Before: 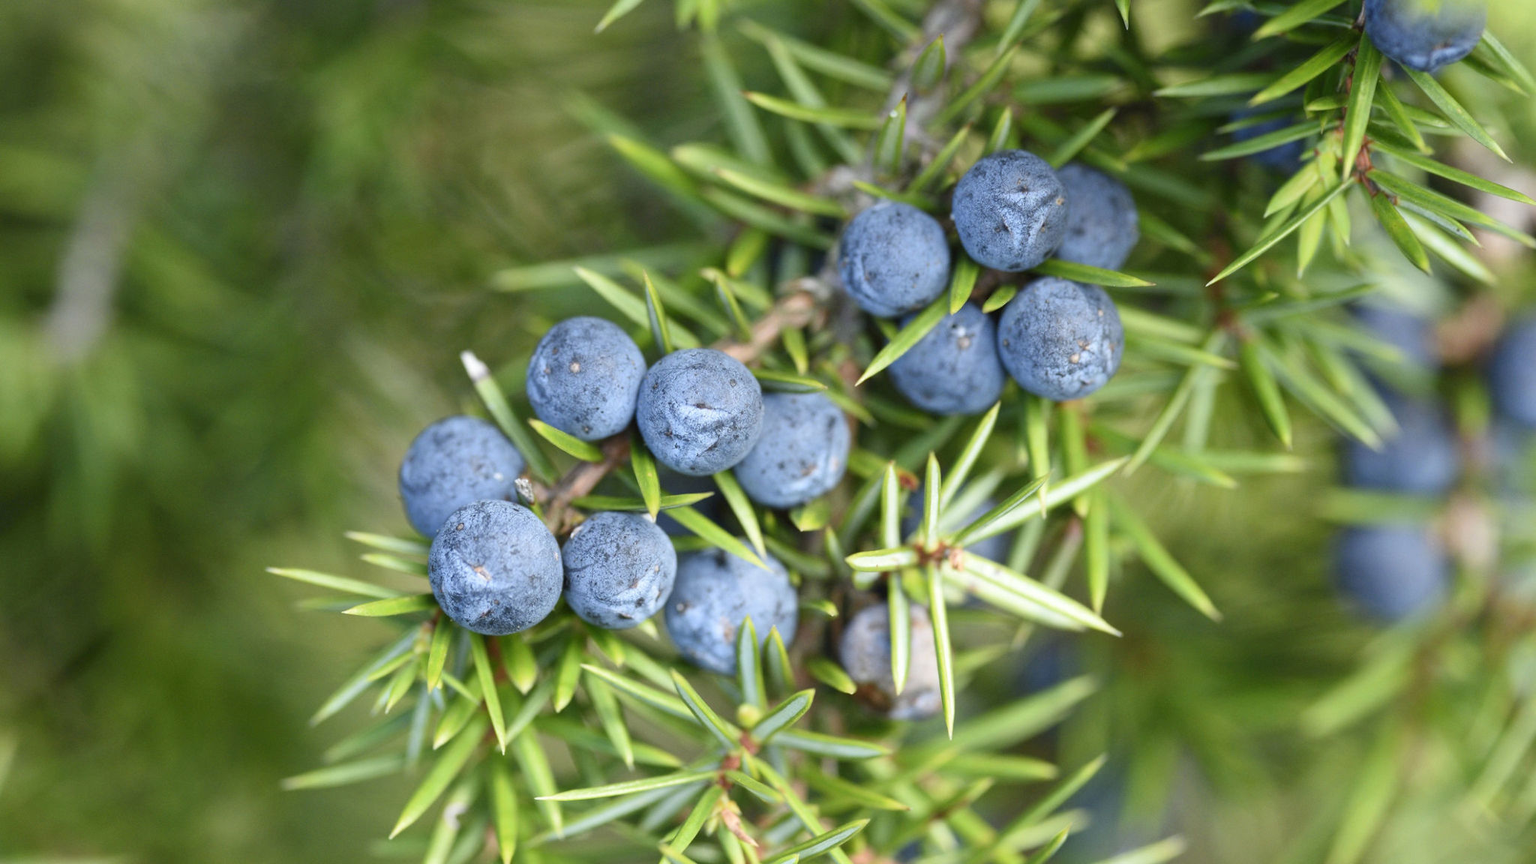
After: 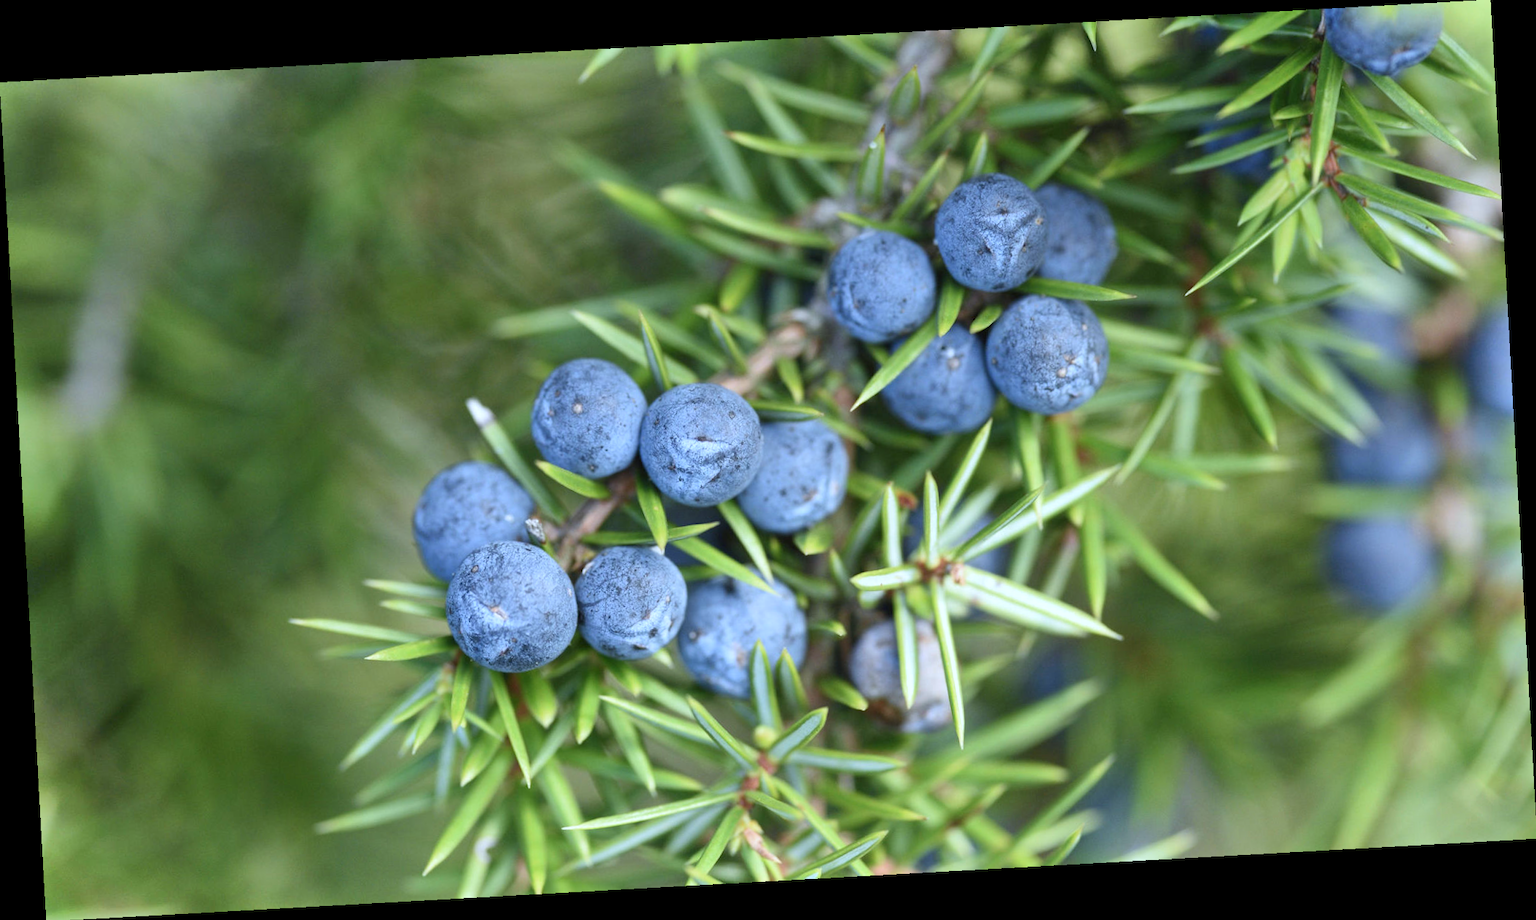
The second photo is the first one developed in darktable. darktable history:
color calibration: x 0.37, y 0.382, temperature 4313.32 K
shadows and highlights: soften with gaussian
rotate and perspective: rotation -3.18°, automatic cropping off
